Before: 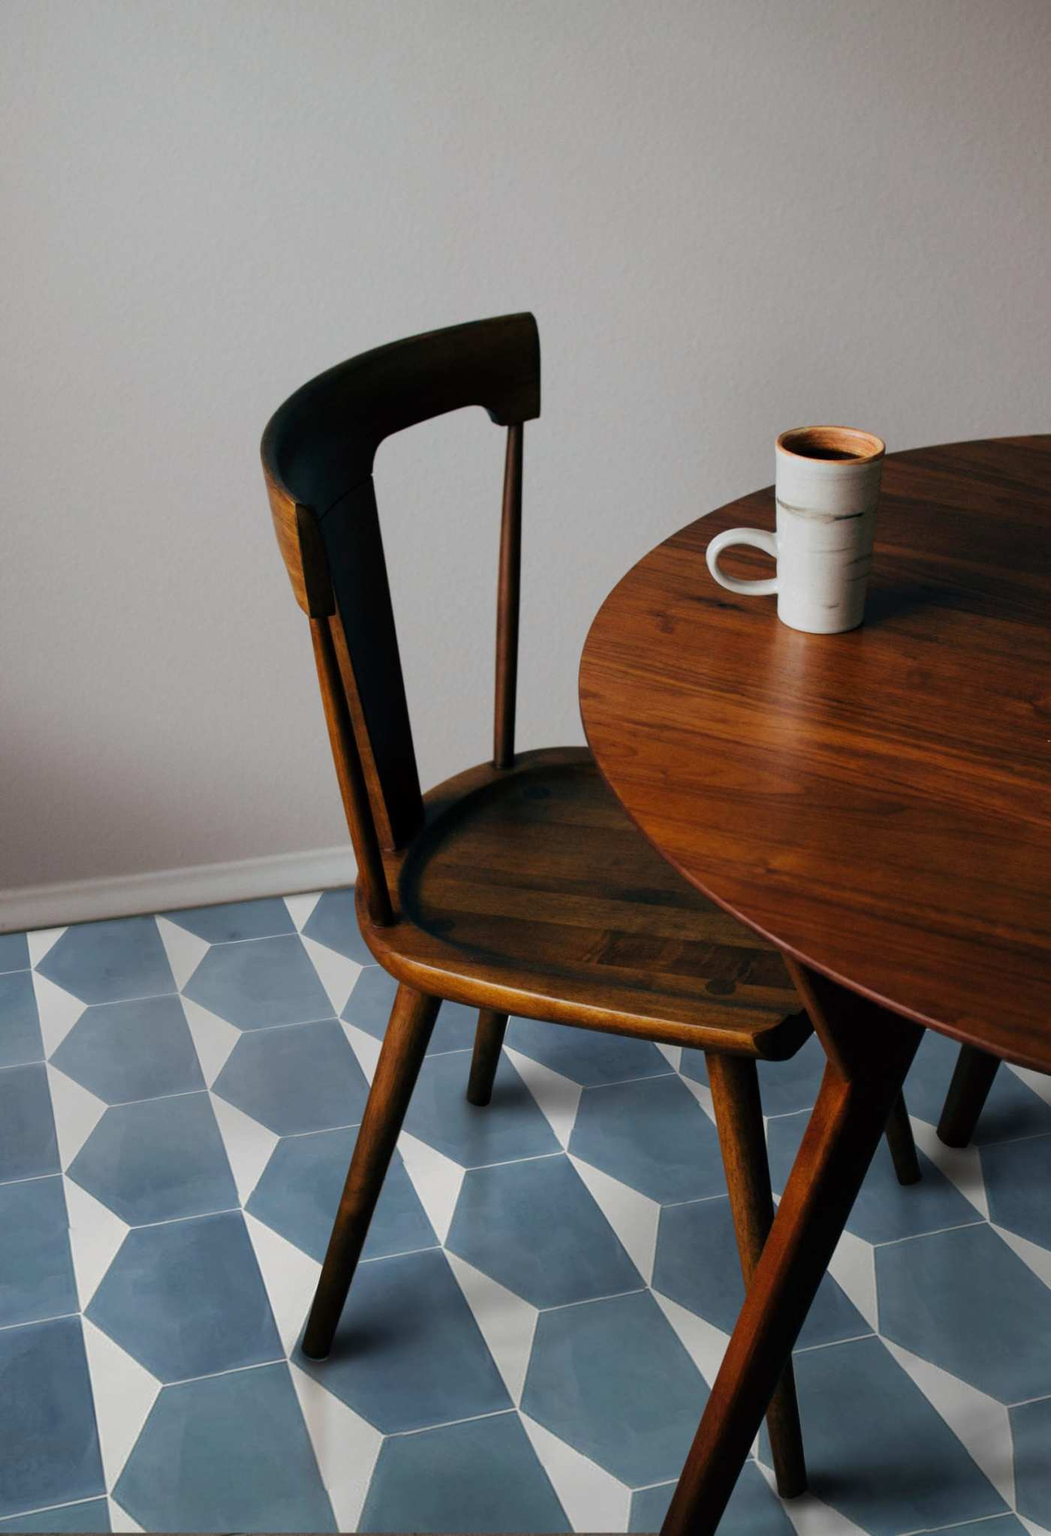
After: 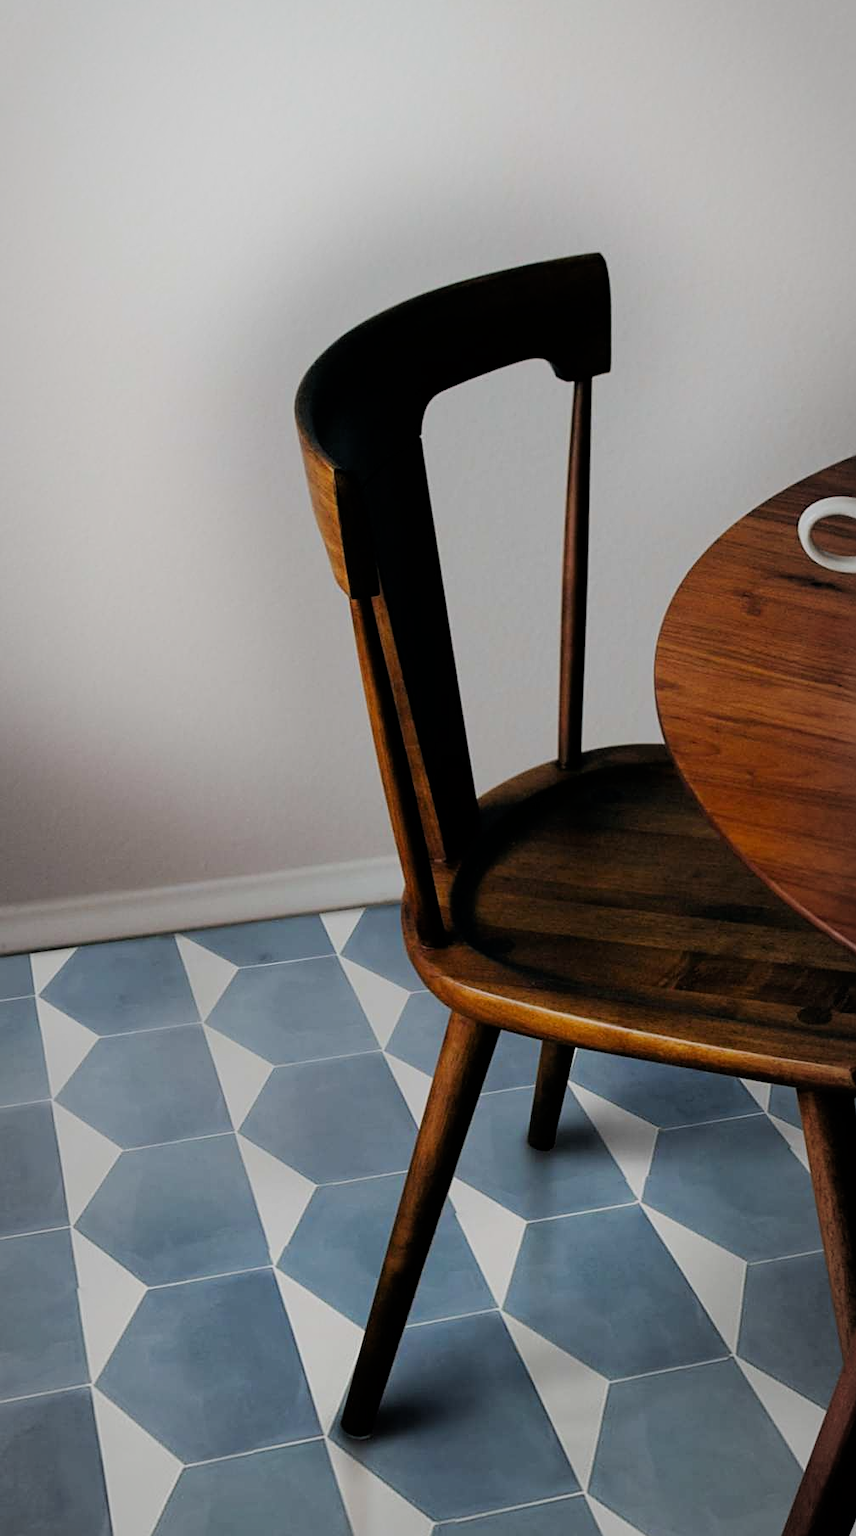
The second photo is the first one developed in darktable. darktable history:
shadows and highlights: shadows -21.63, highlights 99.81, highlights color adjustment 74.05%, soften with gaussian
vignetting: brightness -0.168, center (-0.011, 0), automatic ratio true, unbound false
sharpen: on, module defaults
crop: top 5.805%, right 27.868%, bottom 5.704%
filmic rgb: black relative exposure -7.65 EV, white relative exposure 4.56 EV, hardness 3.61, contrast 1.052
